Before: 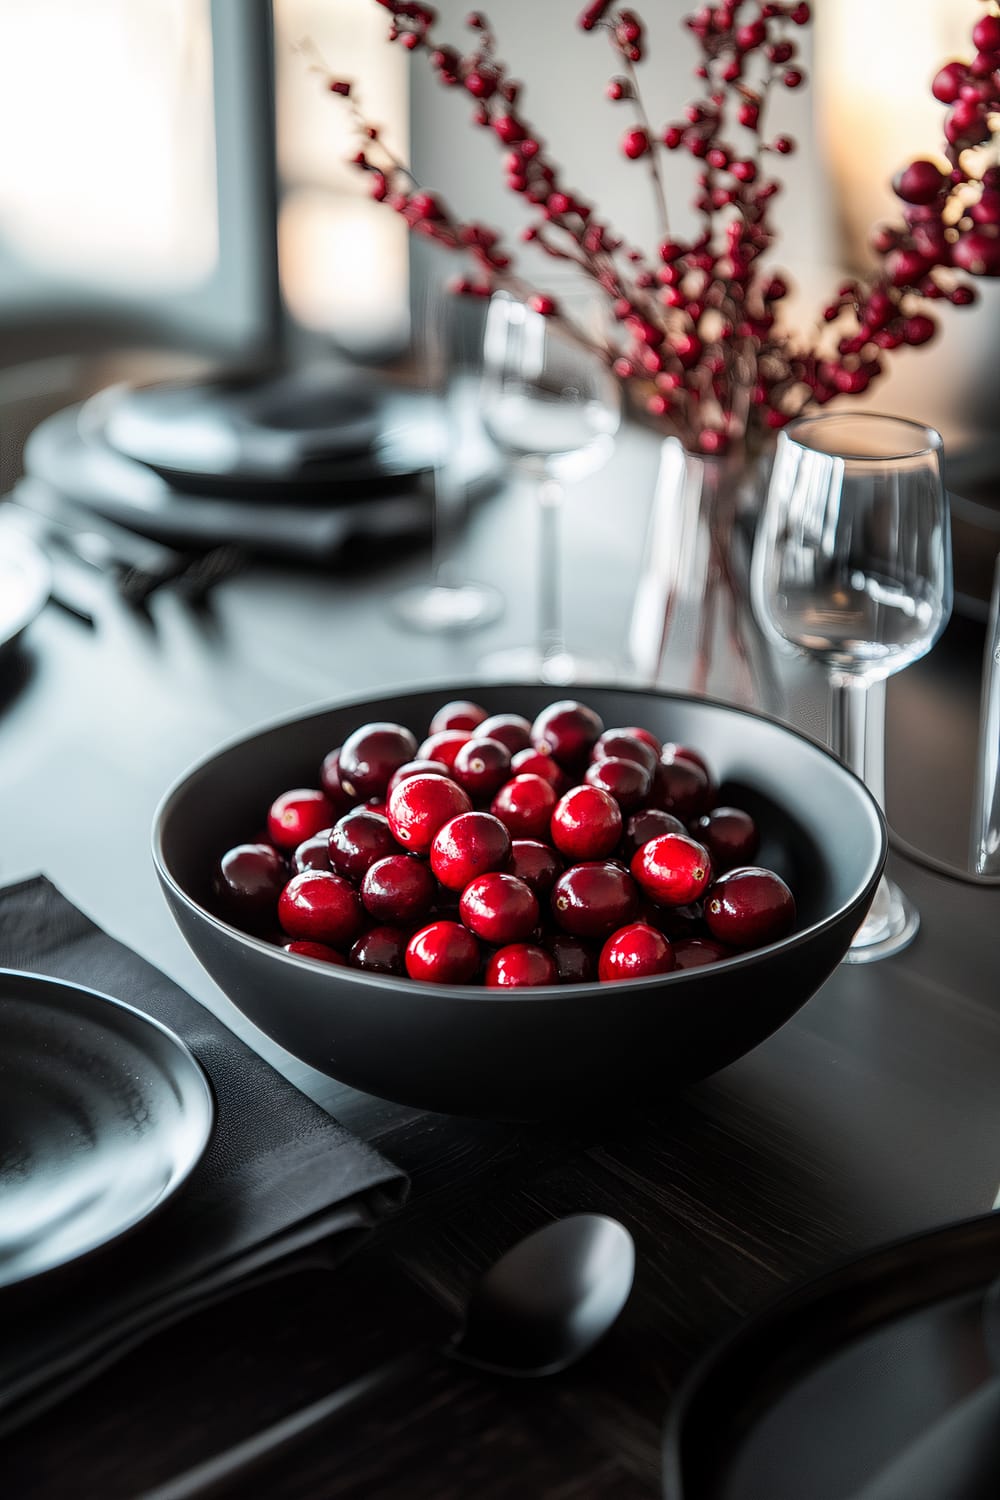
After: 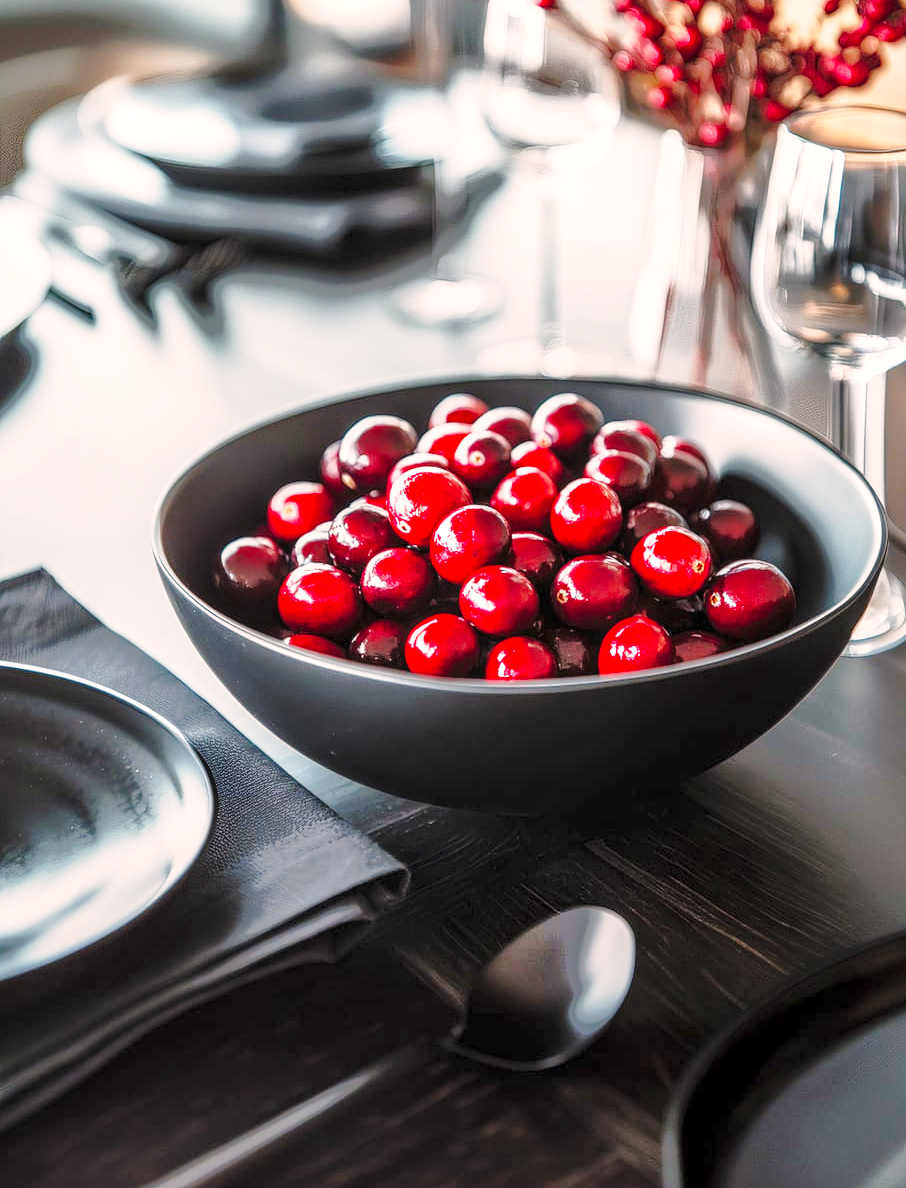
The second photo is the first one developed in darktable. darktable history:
exposure: black level correction 0, exposure 0.199 EV, compensate highlight preservation false
contrast brightness saturation: contrast 0.196, brightness 0.168, saturation 0.215
shadows and highlights: shadows 59.15, highlights -59.73, shadows color adjustment 99.15%, highlights color adjustment 0.422%
crop: top 20.485%, right 9.333%, bottom 0.27%
local contrast: on, module defaults
color correction: highlights a* 5.8, highlights b* 4.85
base curve: curves: ch0 [(0, 0) (0.028, 0.03) (0.121, 0.232) (0.46, 0.748) (0.859, 0.968) (1, 1)], preserve colors none
